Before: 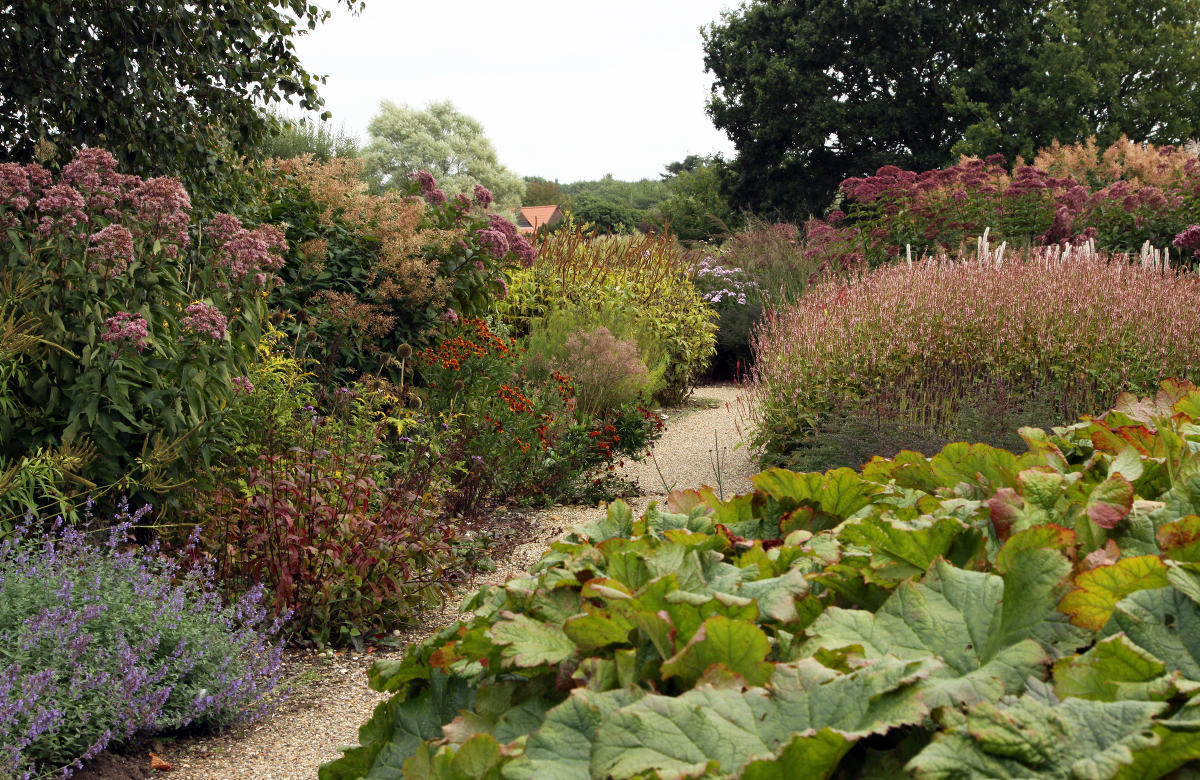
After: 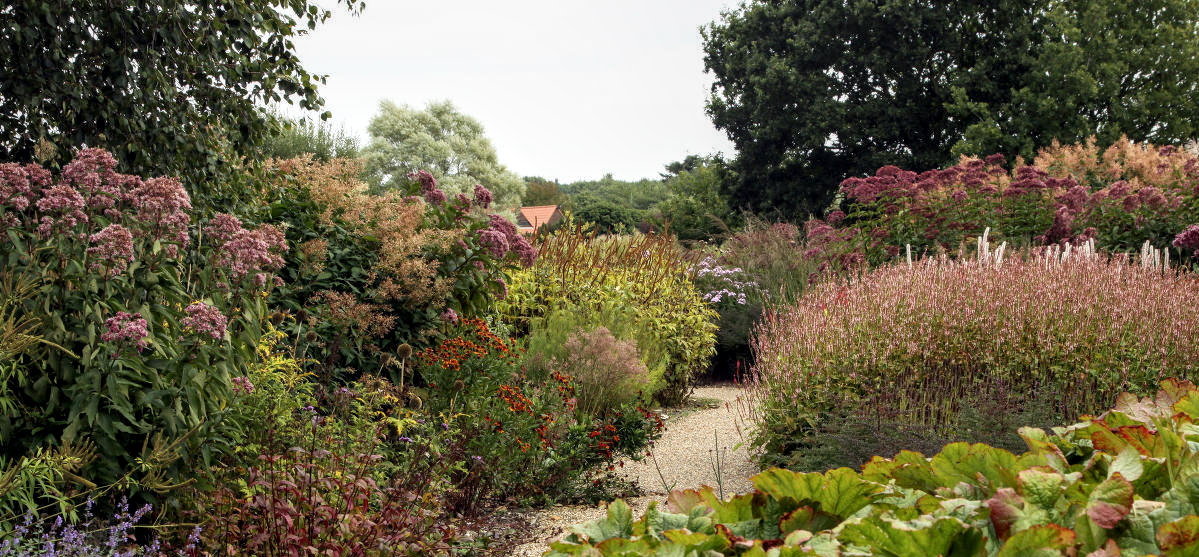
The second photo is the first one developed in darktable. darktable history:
crop: bottom 28.576%
local contrast: detail 130%
